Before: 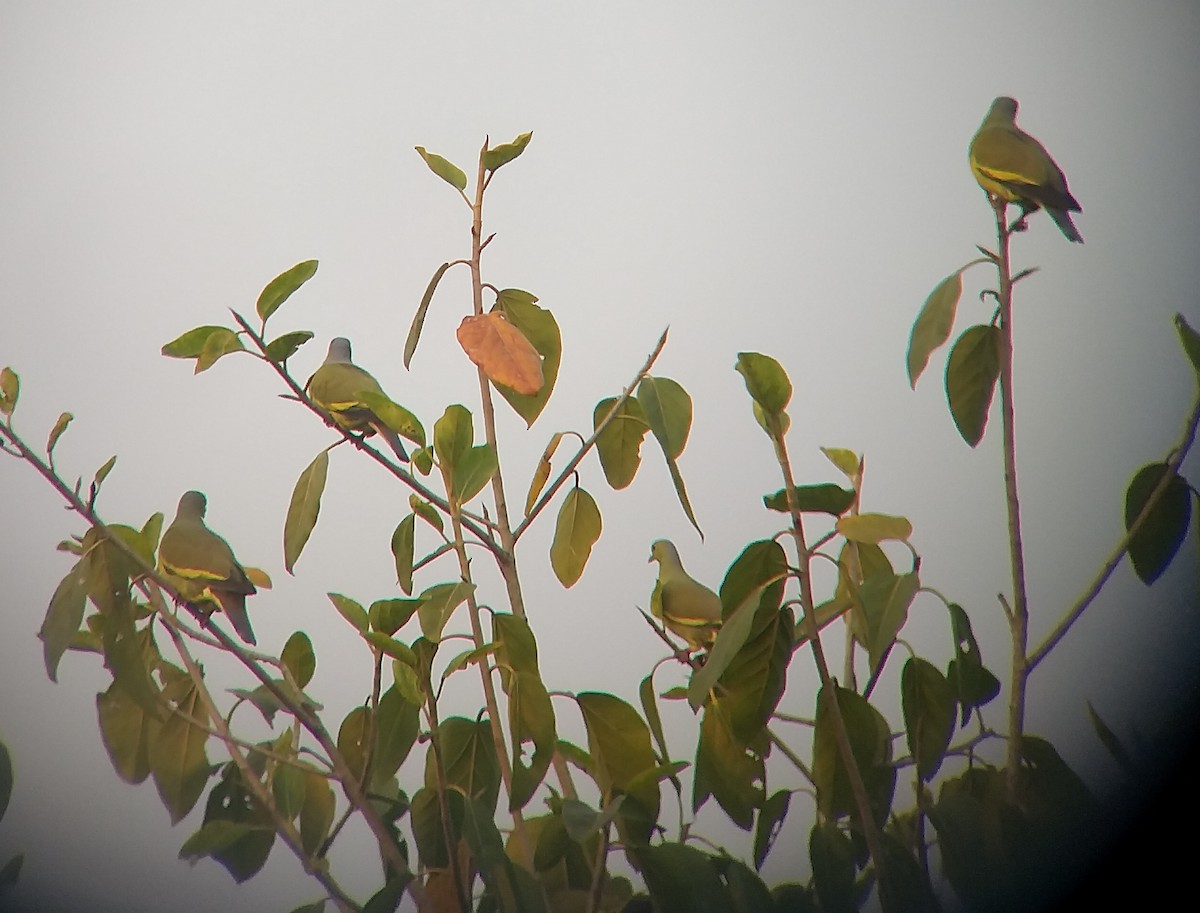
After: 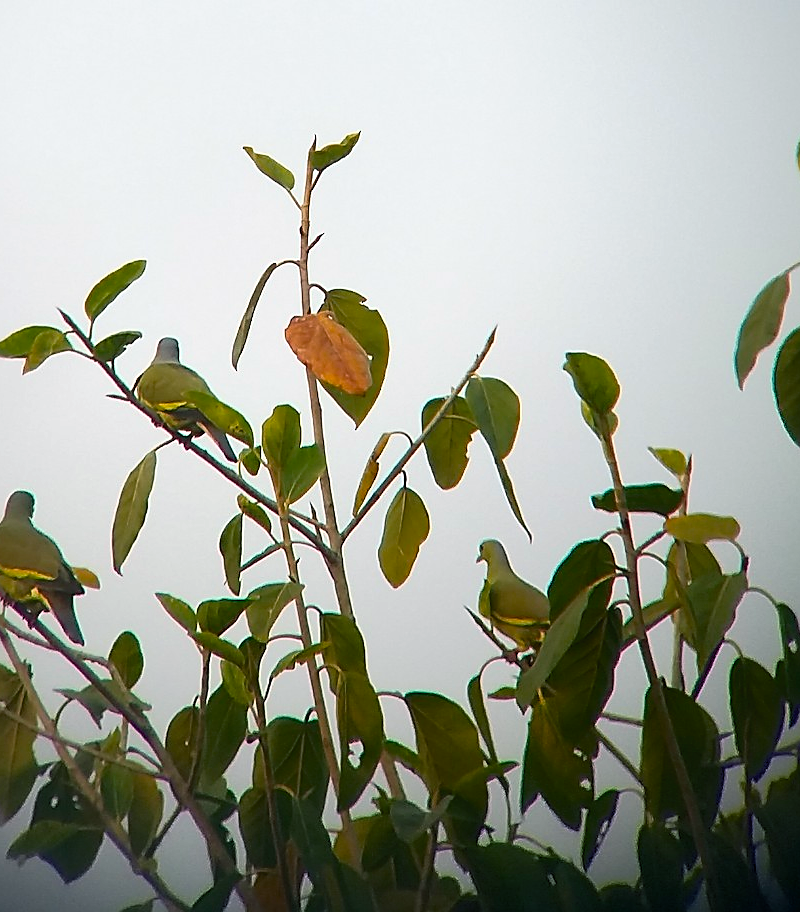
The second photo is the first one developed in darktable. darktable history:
color balance rgb: power › luminance -7.657%, power › chroma 1.104%, power › hue 215.68°, global offset › luminance -0.509%, perceptual saturation grading › global saturation 19.331%, perceptual brilliance grading › global brilliance 2.527%, perceptual brilliance grading › highlights -3.291%, perceptual brilliance grading › shadows 3.542%, global vibrance 9.163%, contrast 14.753%, saturation formula JzAzBz (2021)
local contrast: mode bilateral grid, contrast 19, coarseness 49, detail 101%, midtone range 0.2
tone curve: curves: ch0 [(0, 0) (0.003, 0.009) (0.011, 0.019) (0.025, 0.034) (0.044, 0.057) (0.069, 0.082) (0.1, 0.104) (0.136, 0.131) (0.177, 0.165) (0.224, 0.212) (0.277, 0.279) (0.335, 0.342) (0.399, 0.401) (0.468, 0.477) (0.543, 0.572) (0.623, 0.675) (0.709, 0.772) (0.801, 0.85) (0.898, 0.942) (1, 1)], color space Lab, independent channels, preserve colors none
sharpen: on, module defaults
crop and rotate: left 14.394%, right 18.938%
